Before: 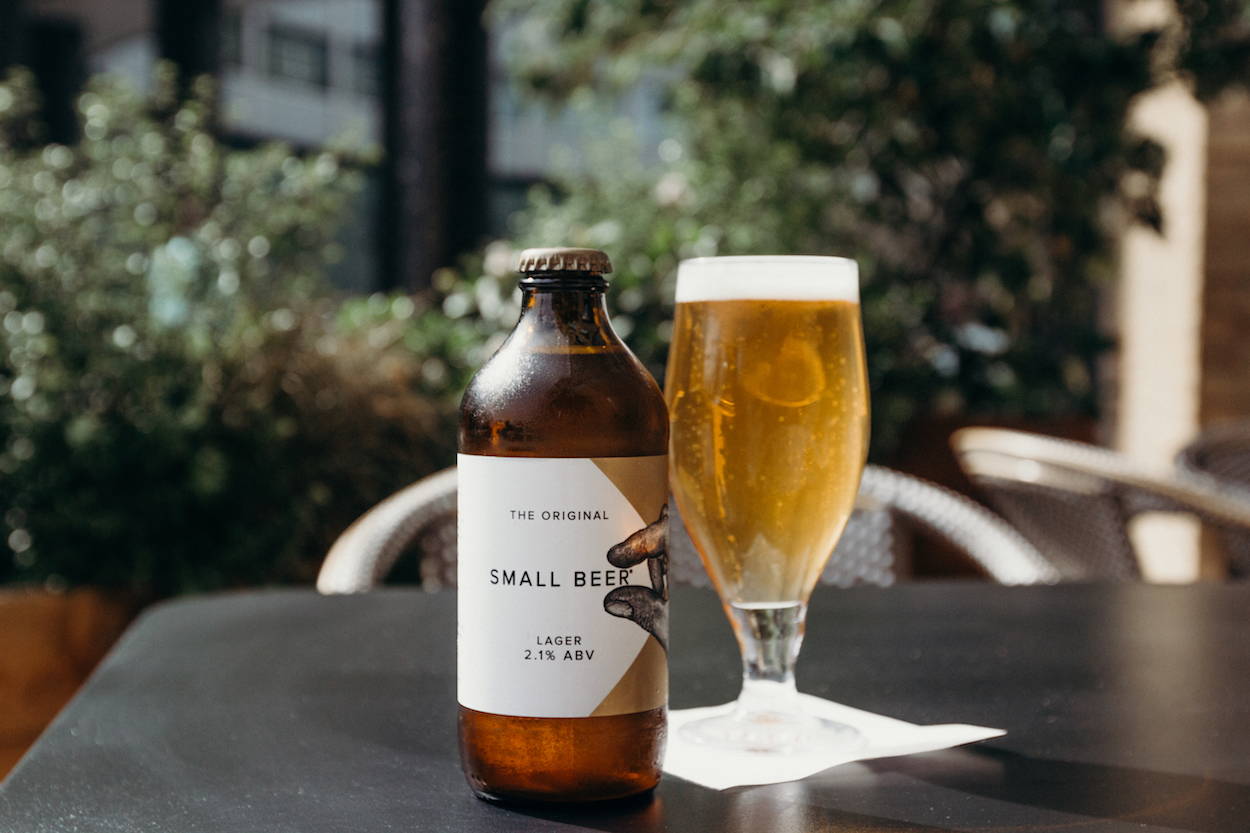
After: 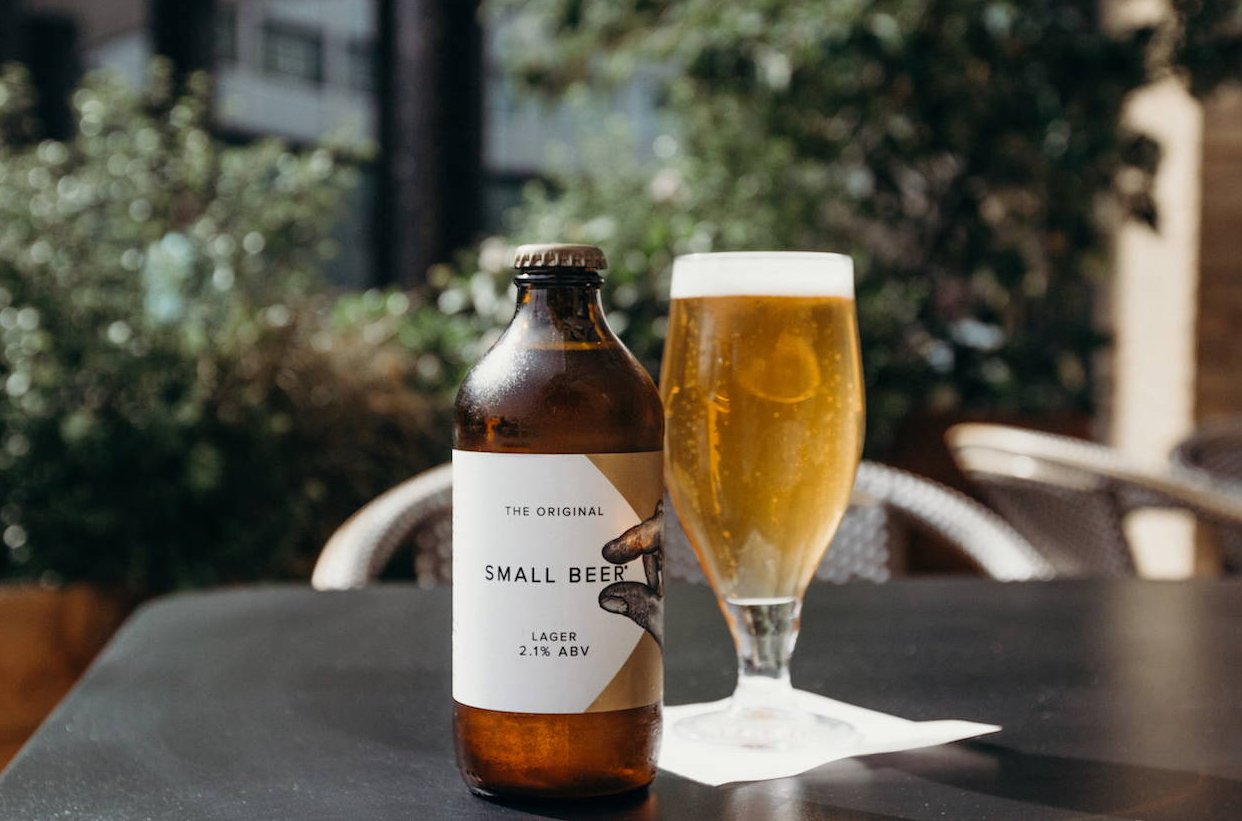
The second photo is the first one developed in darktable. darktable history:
shadows and highlights: shadows 24.59, highlights -79.9, soften with gaussian
crop: left 0.428%, top 0.504%, right 0.19%, bottom 0.888%
